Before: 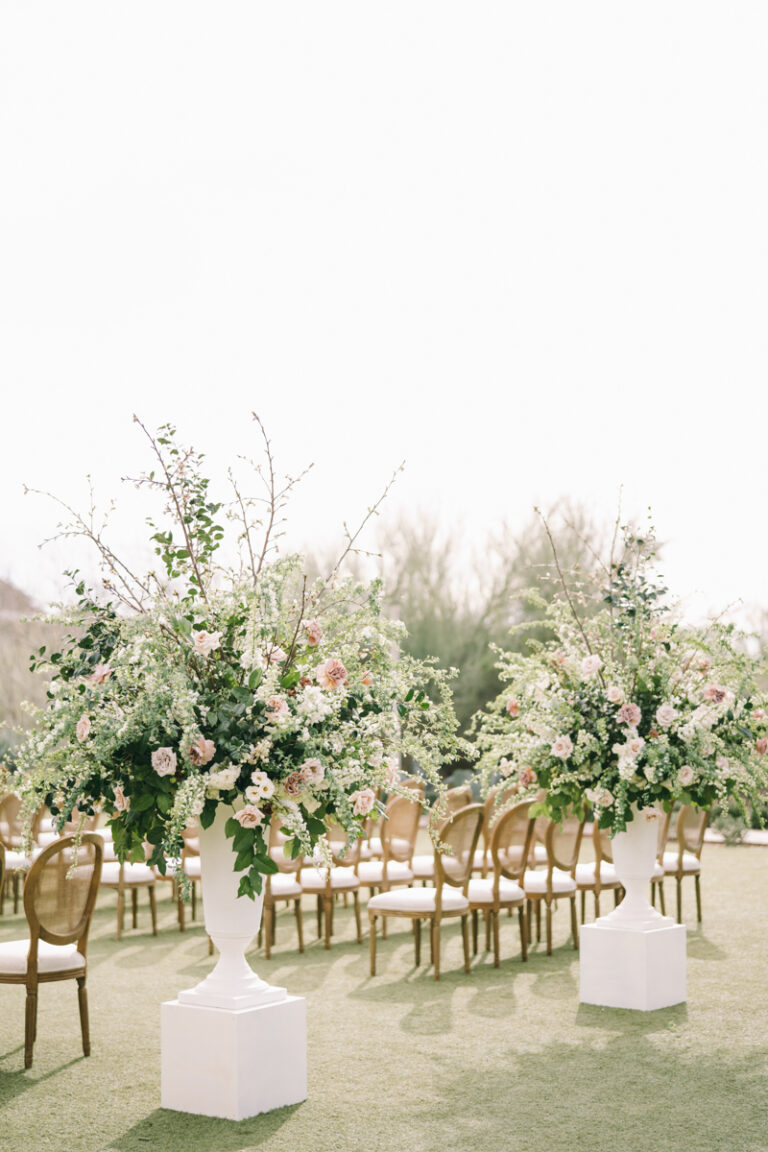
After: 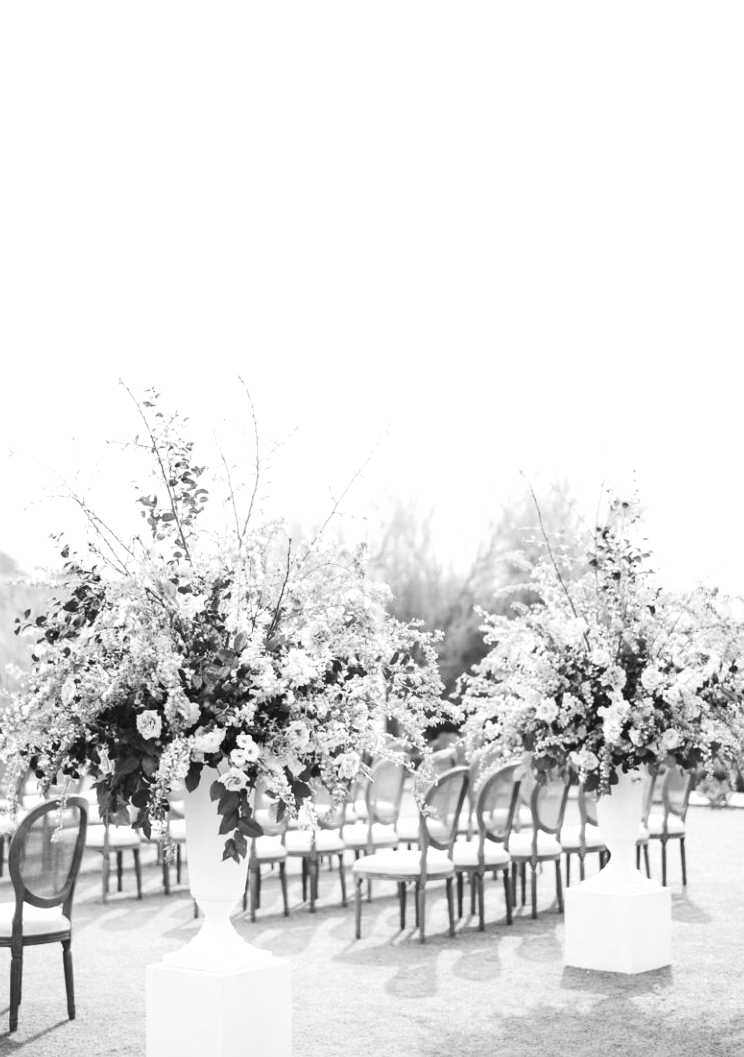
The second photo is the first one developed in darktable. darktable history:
color correction: highlights a* 0.003, highlights b* -0.283
crop: left 1.964%, top 3.251%, right 1.122%, bottom 4.933%
tone equalizer: -8 EV -0.417 EV, -7 EV -0.389 EV, -6 EV -0.333 EV, -5 EV -0.222 EV, -3 EV 0.222 EV, -2 EV 0.333 EV, -1 EV 0.389 EV, +0 EV 0.417 EV, edges refinement/feathering 500, mask exposure compensation -1.57 EV, preserve details no
color balance: mode lift, gamma, gain (sRGB)
monochrome: on, module defaults
shadows and highlights: shadows 0, highlights 40
